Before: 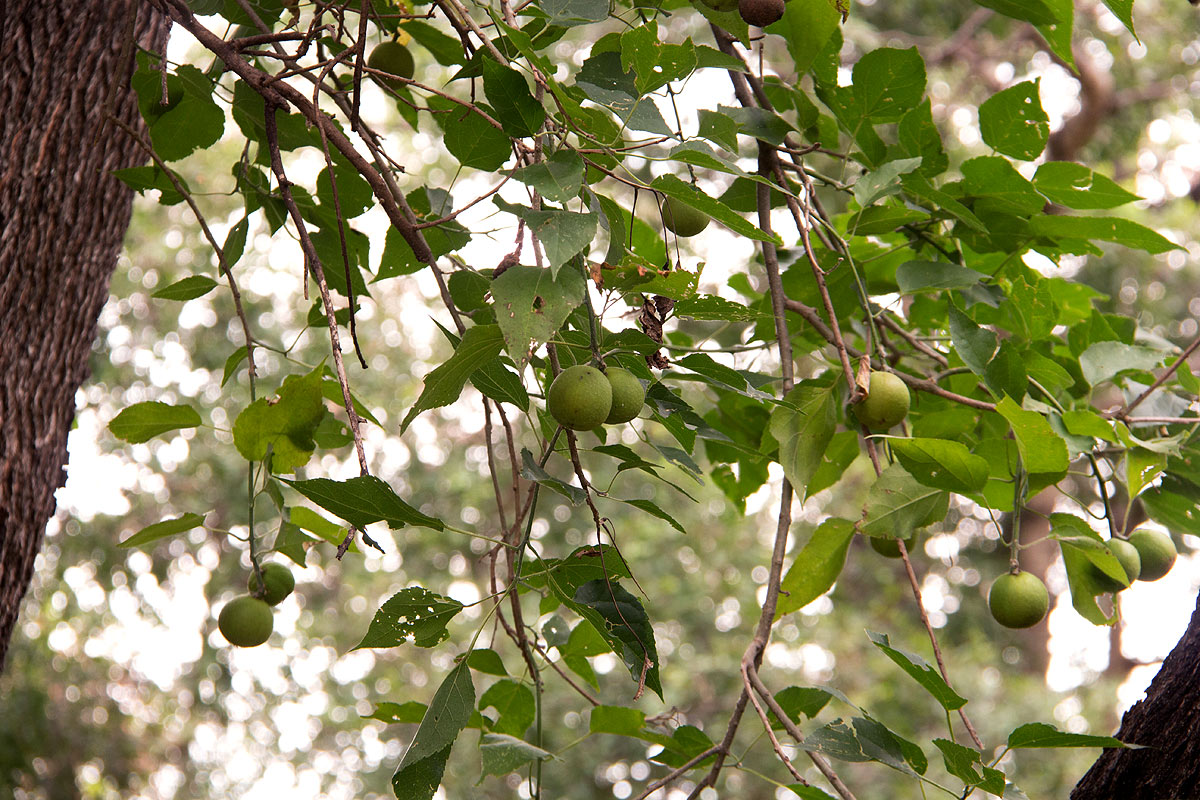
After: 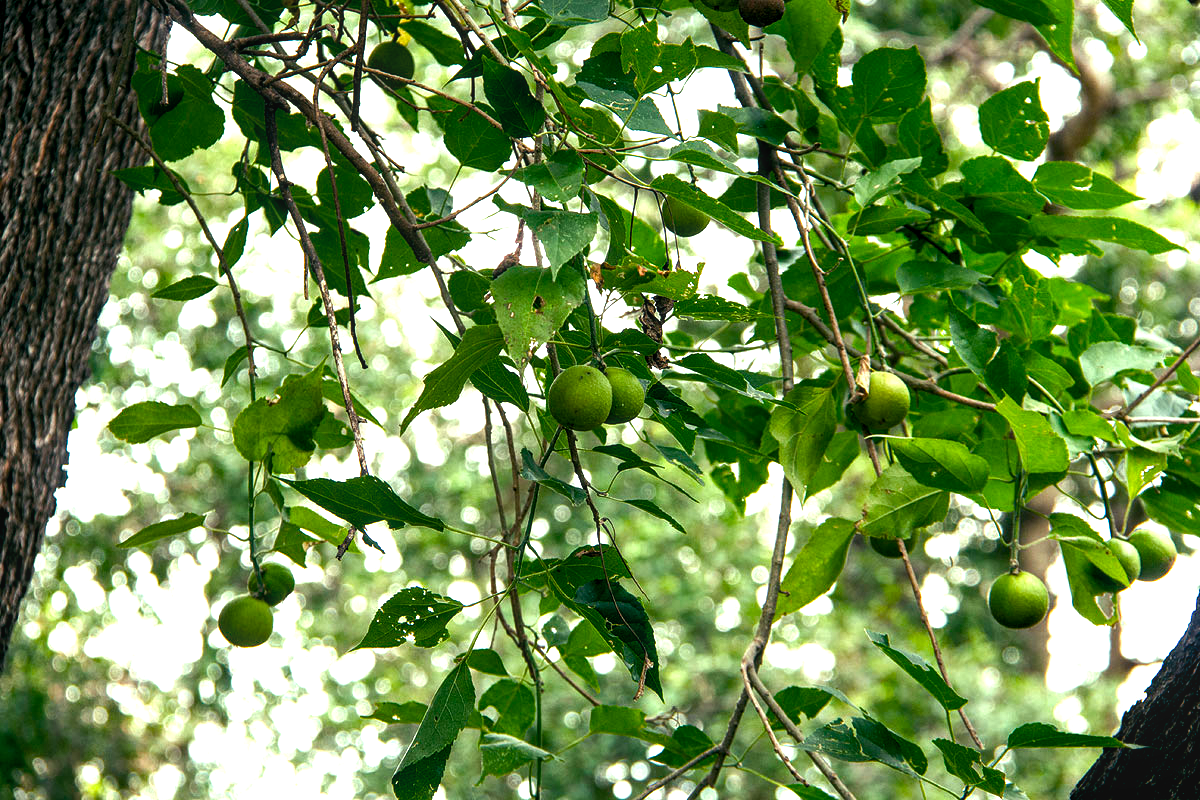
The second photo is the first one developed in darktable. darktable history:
color balance rgb: shadows lift › luminance -7.7%, shadows lift › chroma 2.13%, shadows lift › hue 165.27°, power › luminance -7.77%, power › chroma 1.1%, power › hue 215.88°, highlights gain › luminance 15.15%, highlights gain › chroma 7%, highlights gain › hue 125.57°, global offset › luminance -0.33%, global offset › chroma 0.11%, global offset › hue 165.27°, perceptual saturation grading › global saturation 24.42%, perceptual saturation grading › highlights -24.42%, perceptual saturation grading › mid-tones 24.42%, perceptual saturation grading › shadows 40%, perceptual brilliance grading › global brilliance -5%, perceptual brilliance grading › highlights 24.42%, perceptual brilliance grading › mid-tones 7%, perceptual brilliance grading › shadows -5%
local contrast: on, module defaults
